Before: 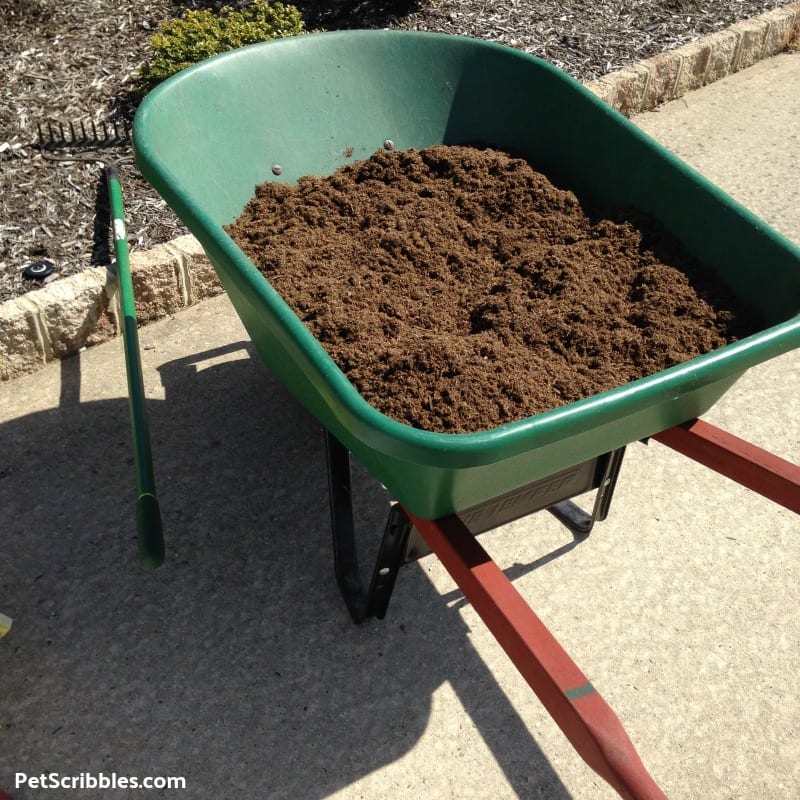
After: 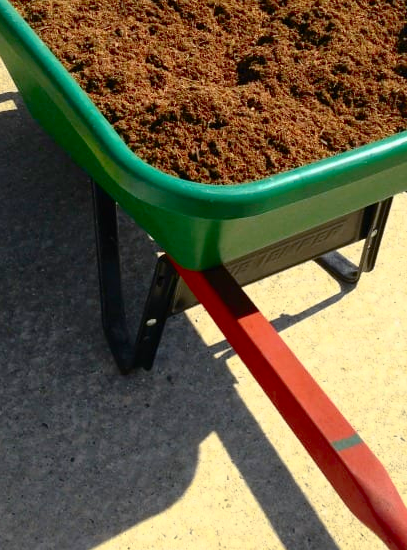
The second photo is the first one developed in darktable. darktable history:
tone curve: curves: ch0 [(0, 0) (0.187, 0.12) (0.384, 0.363) (0.618, 0.698) (0.754, 0.857) (0.875, 0.956) (1, 0.987)]; ch1 [(0, 0) (0.402, 0.36) (0.476, 0.466) (0.501, 0.501) (0.518, 0.514) (0.564, 0.608) (0.614, 0.664) (0.692, 0.744) (1, 1)]; ch2 [(0, 0) (0.435, 0.412) (0.483, 0.481) (0.503, 0.503) (0.522, 0.535) (0.563, 0.601) (0.627, 0.699) (0.699, 0.753) (0.997, 0.858)], color space Lab, independent channels
crop and rotate: left 29.237%, top 31.152%, right 19.807%
shadows and highlights: on, module defaults
